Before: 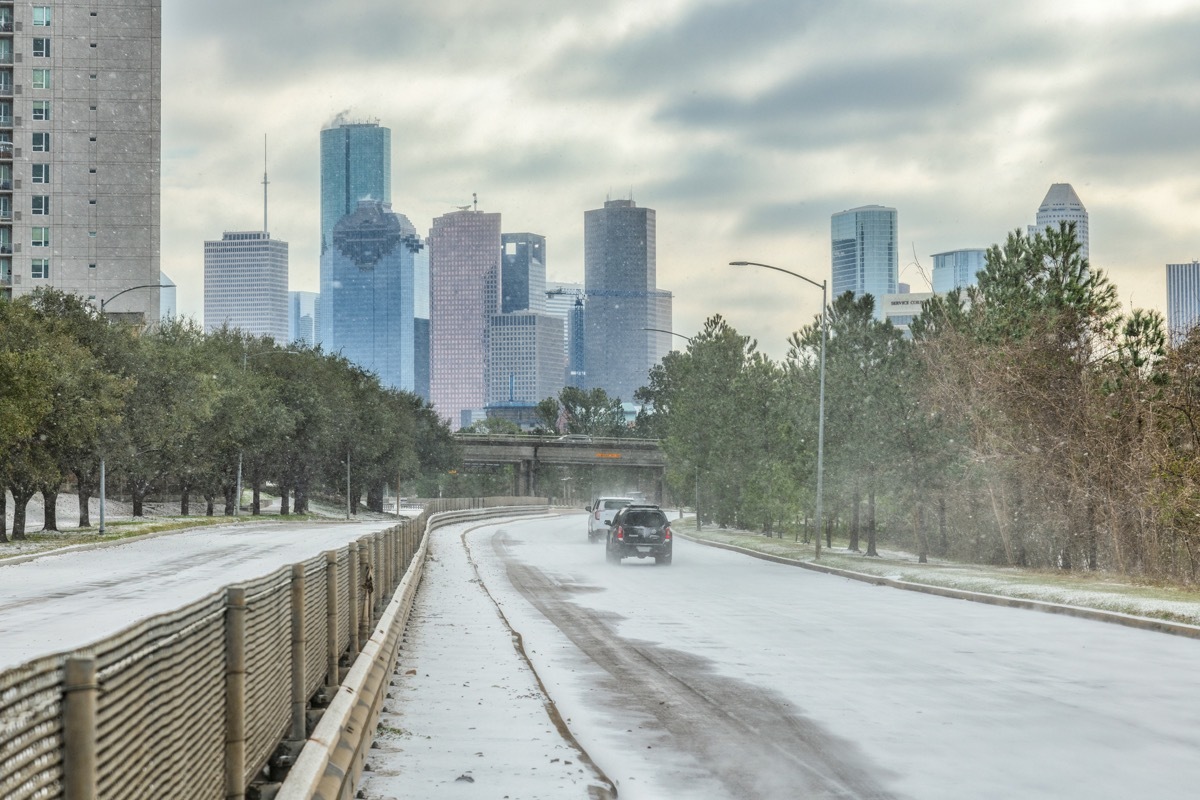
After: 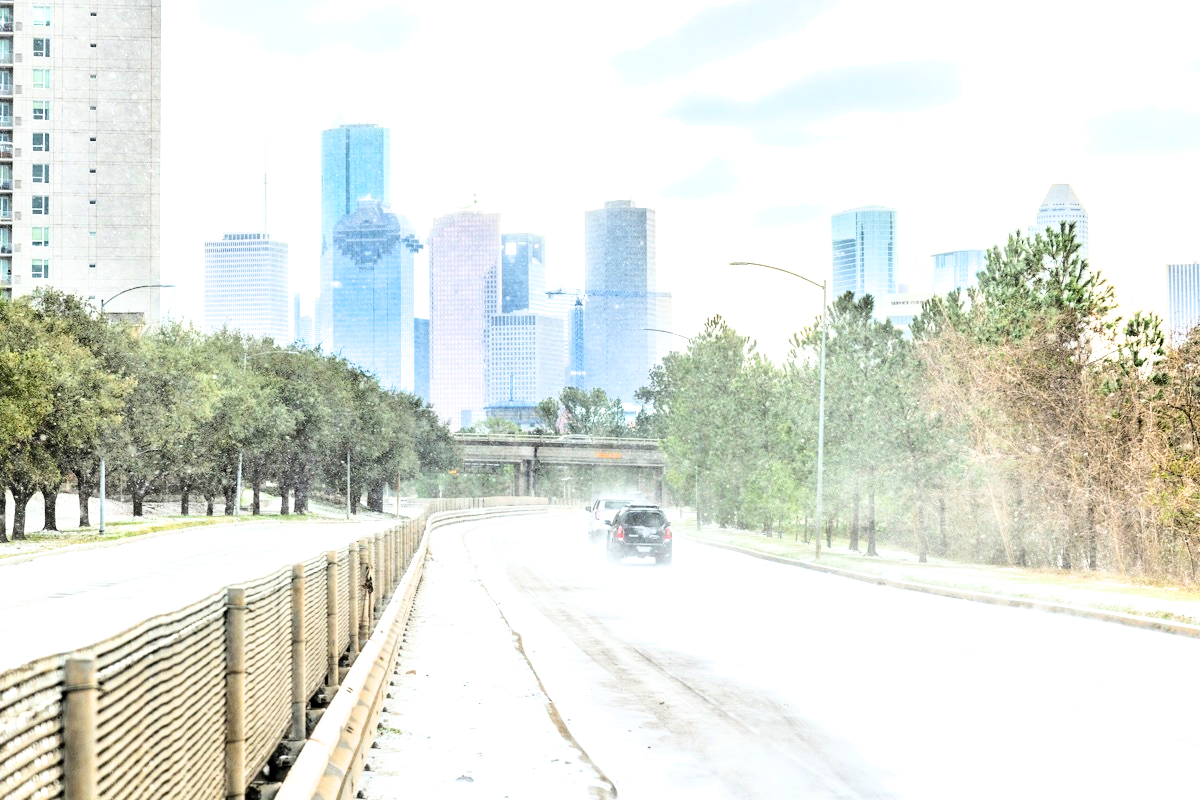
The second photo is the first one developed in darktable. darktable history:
exposure: black level correction 0, exposure 1.55 EV, compensate exposure bias true, compensate highlight preservation false
tone equalizer: on, module defaults
filmic rgb: black relative exposure -4 EV, white relative exposure 3 EV, hardness 3.02, contrast 1.5
contrast brightness saturation: contrast 0.08, saturation 0.2
